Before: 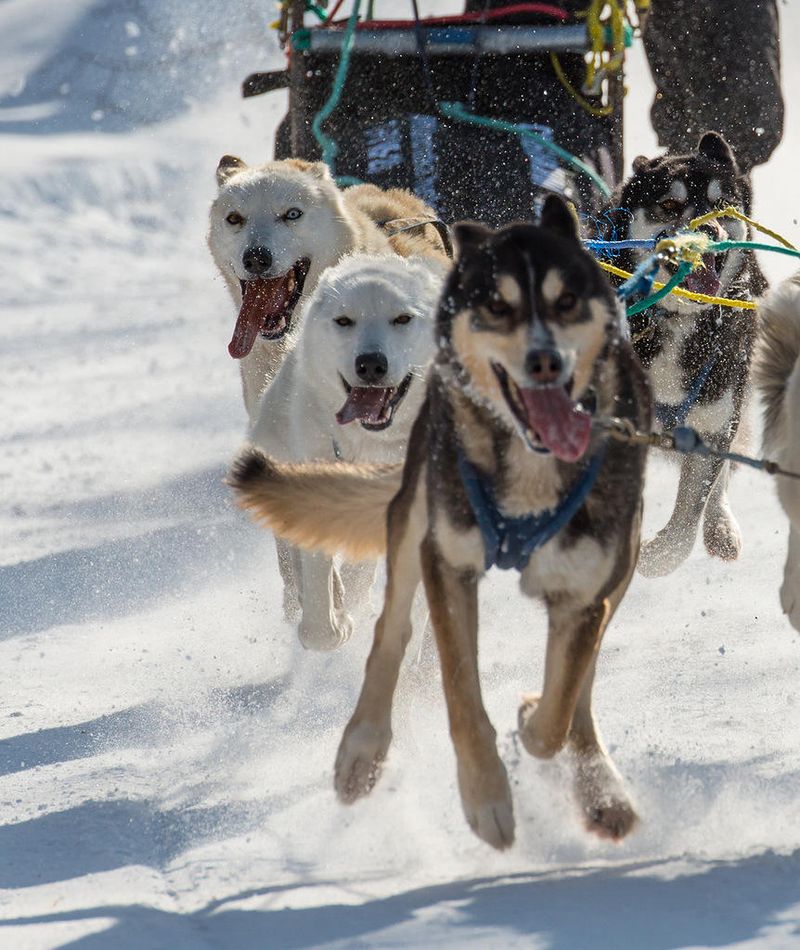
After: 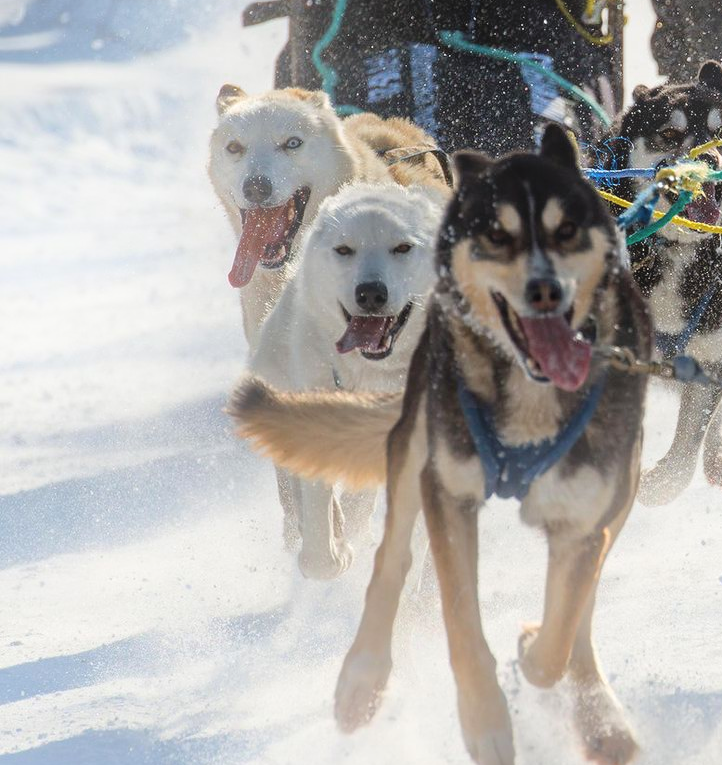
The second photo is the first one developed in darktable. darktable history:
shadows and highlights: radius 133.83, soften with gaussian
bloom: on, module defaults
crop: top 7.49%, right 9.717%, bottom 11.943%
color balance: on, module defaults
